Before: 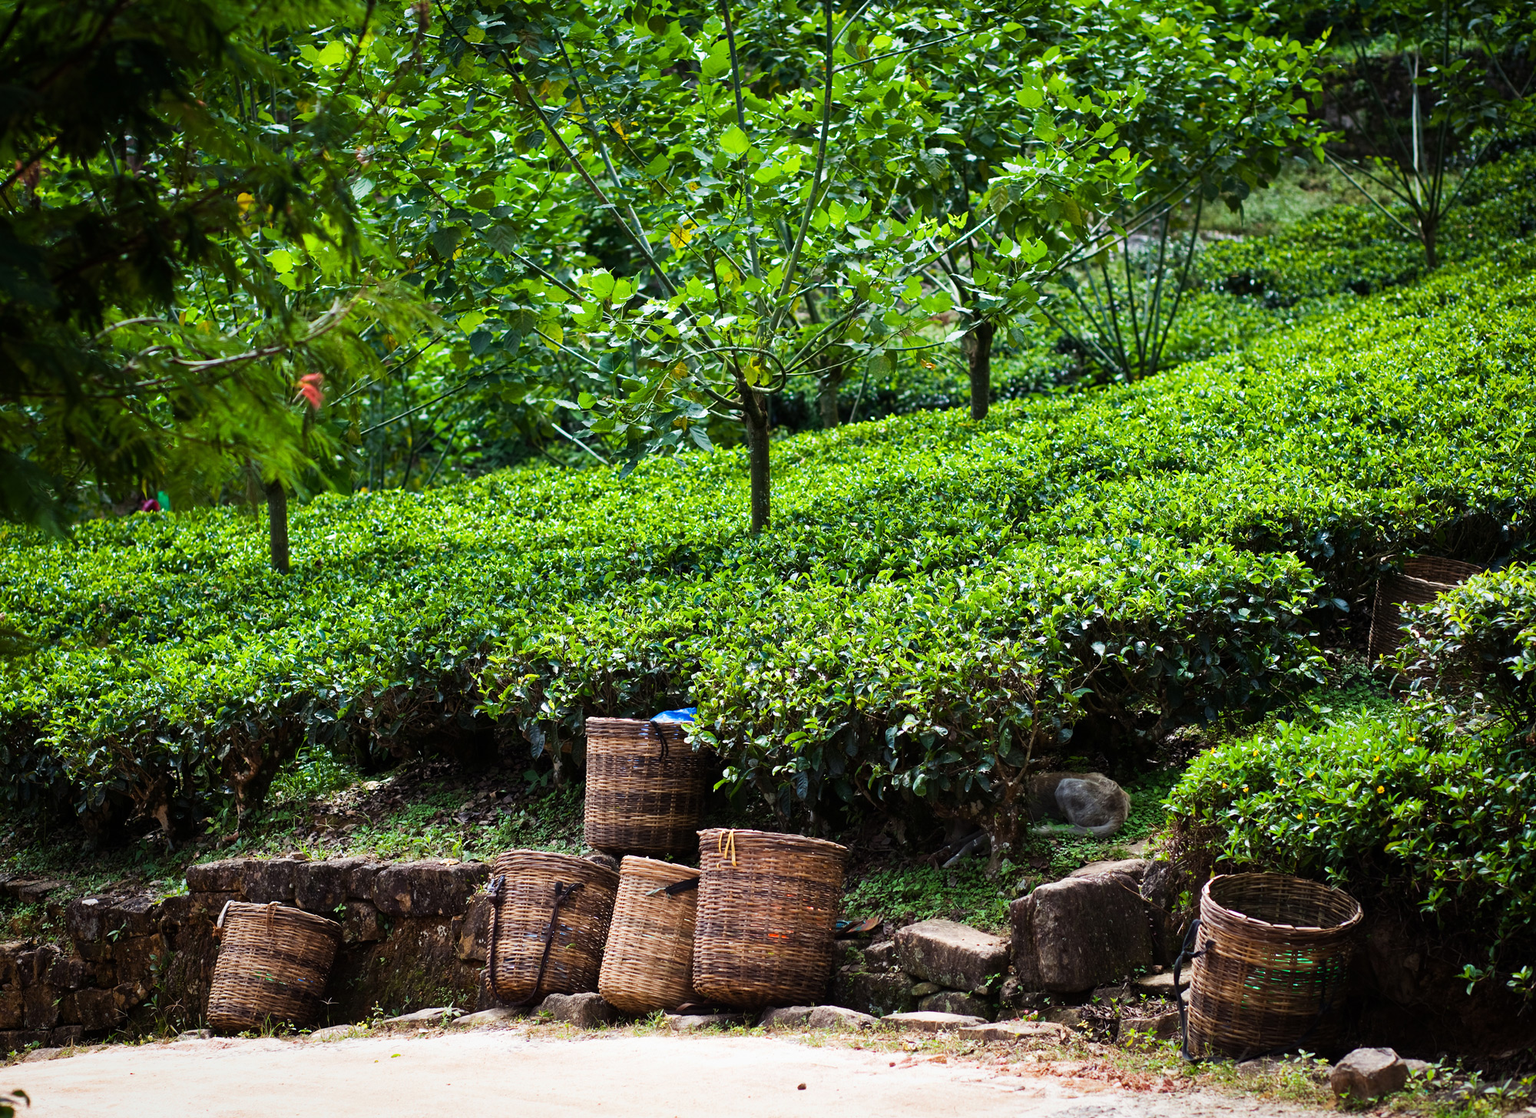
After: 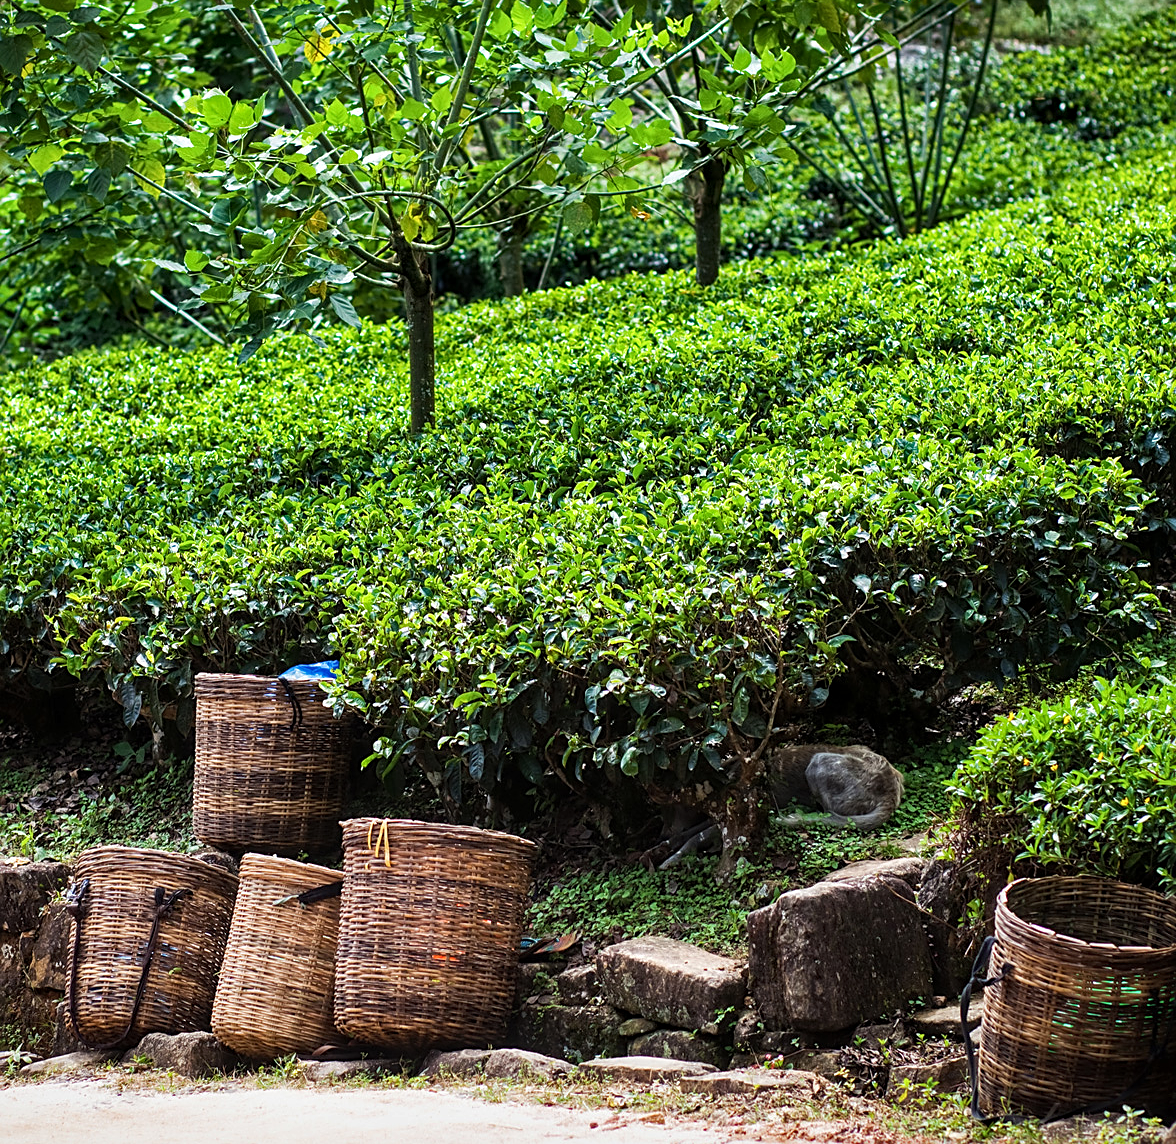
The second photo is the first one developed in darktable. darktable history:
crop and rotate: left 28.44%, top 17.985%, right 12.756%, bottom 3.4%
sharpen: on, module defaults
local contrast: detail 130%
